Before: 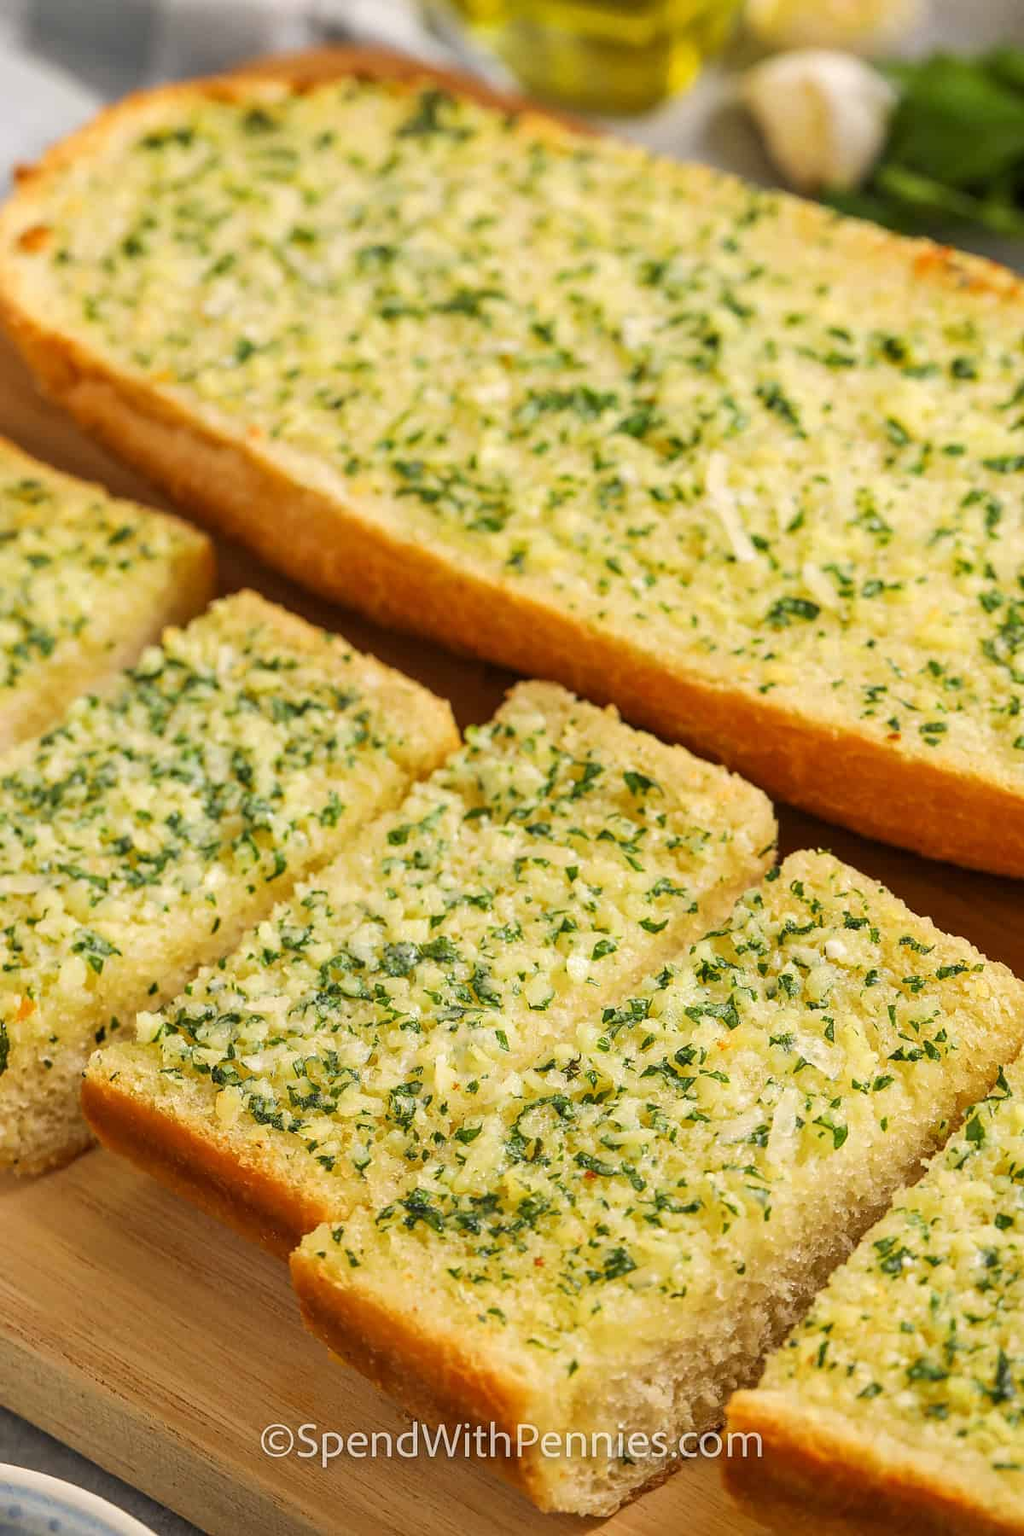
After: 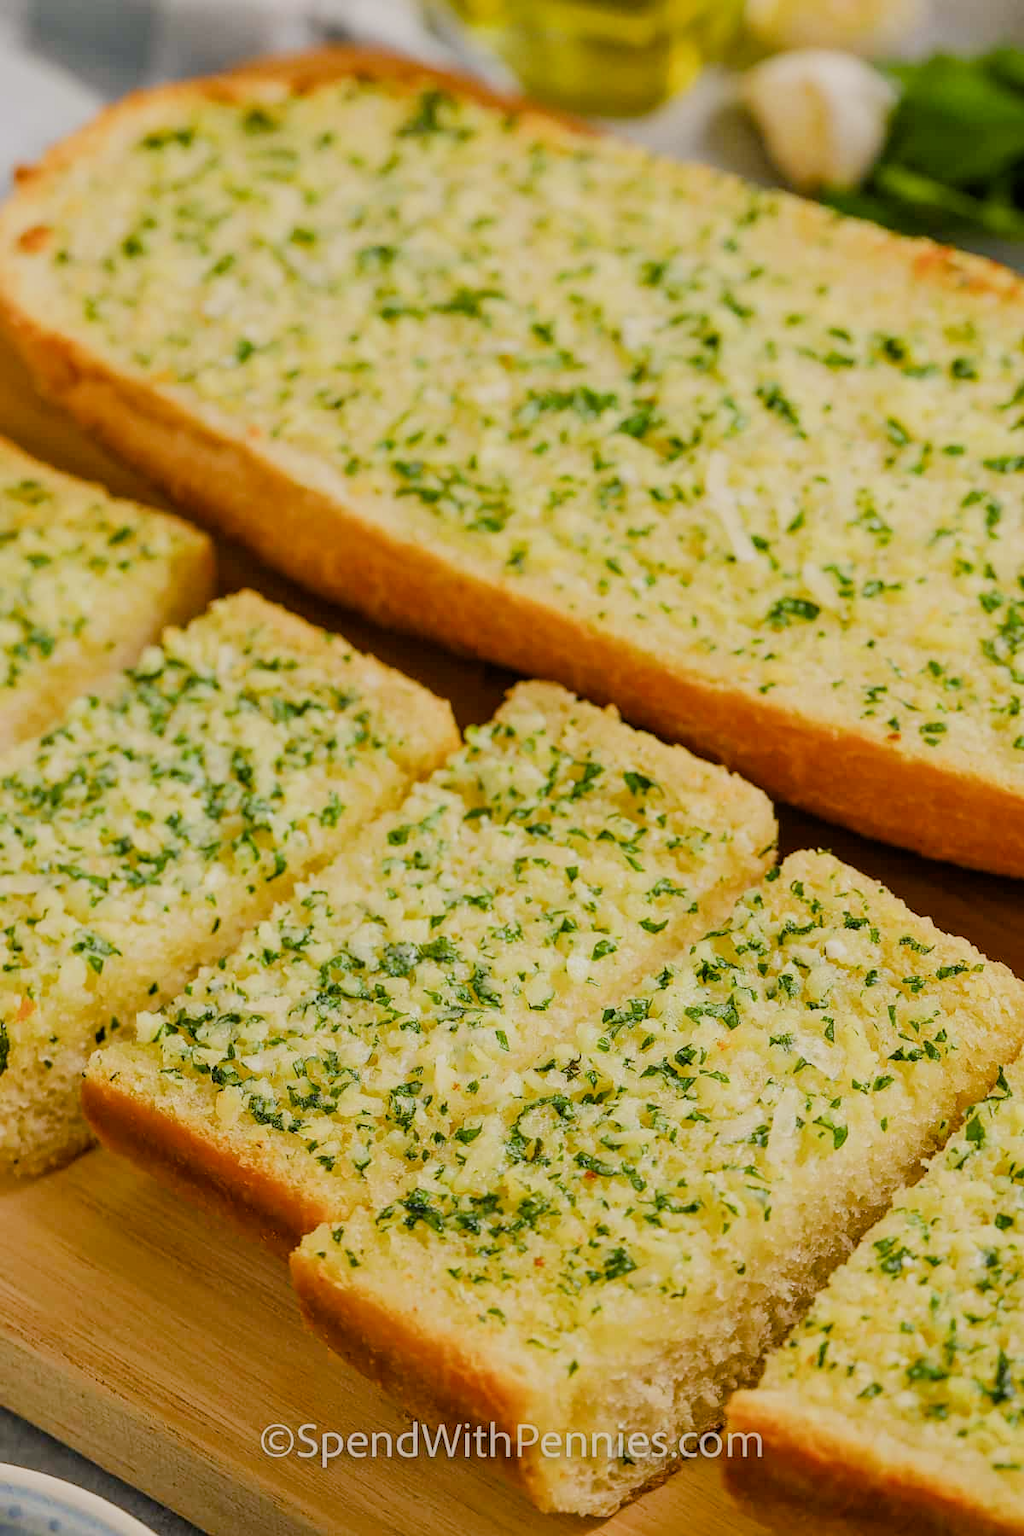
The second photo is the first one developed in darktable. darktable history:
filmic rgb: black relative exposure -7.65 EV, white relative exposure 4.56 EV, threshold 2.96 EV, hardness 3.61, enable highlight reconstruction true
color balance rgb: shadows lift › chroma 2.065%, shadows lift › hue 220.83°, perceptual saturation grading › global saturation 20%, perceptual saturation grading › highlights -25.817%, perceptual saturation grading › shadows 25.808%, global vibrance 9.896%
